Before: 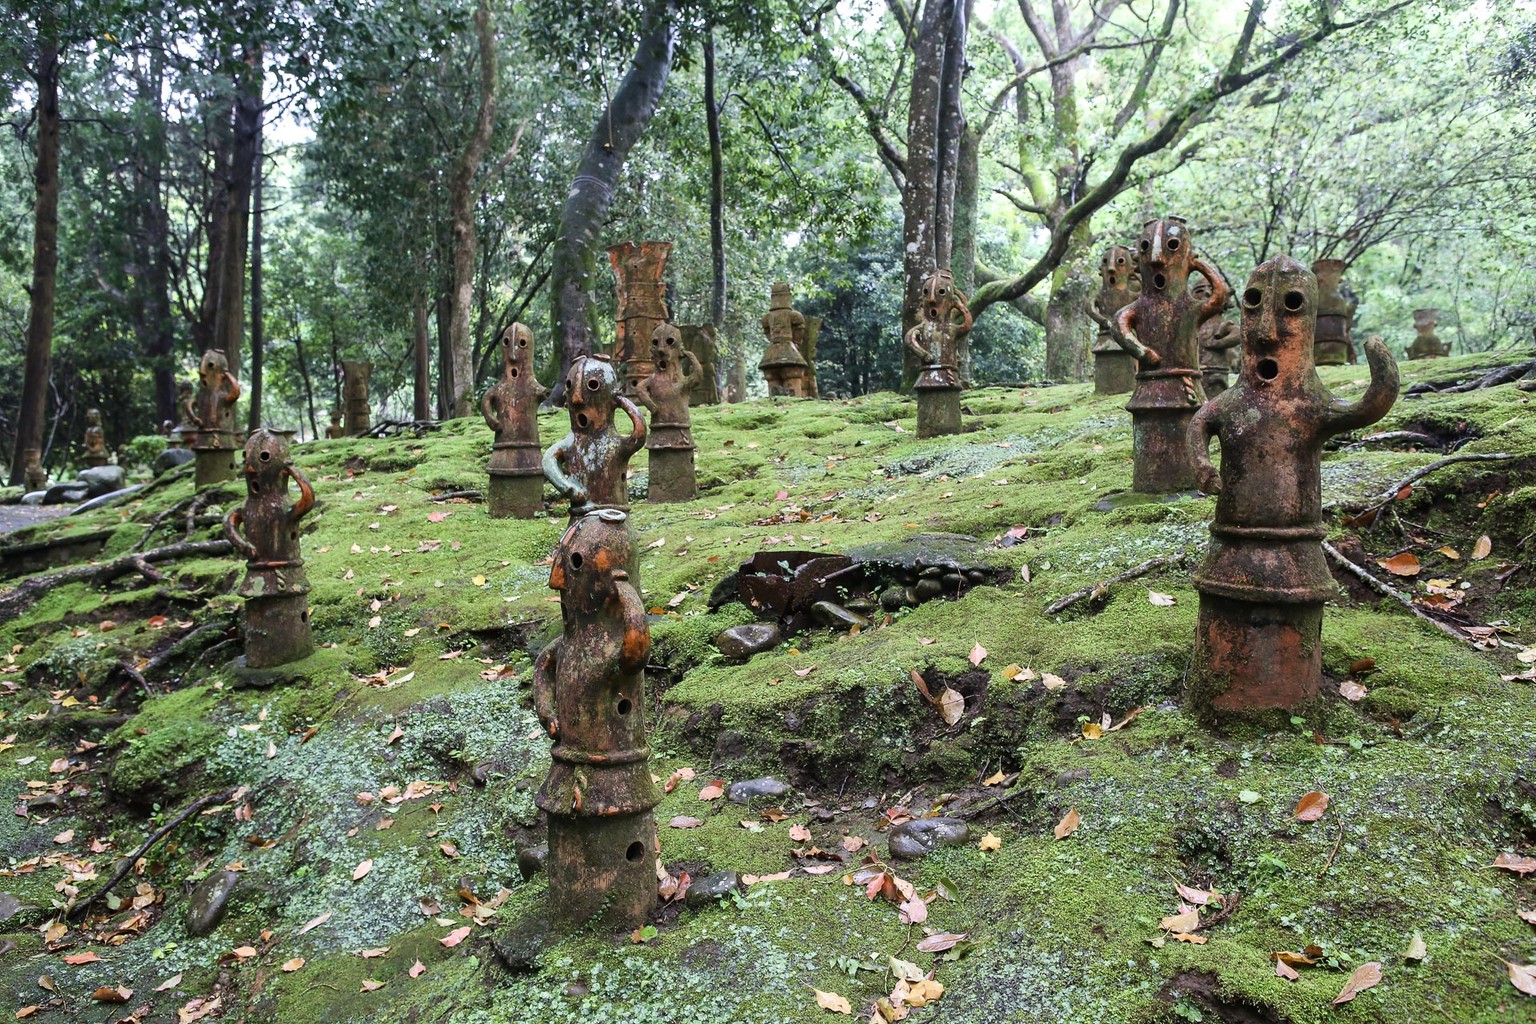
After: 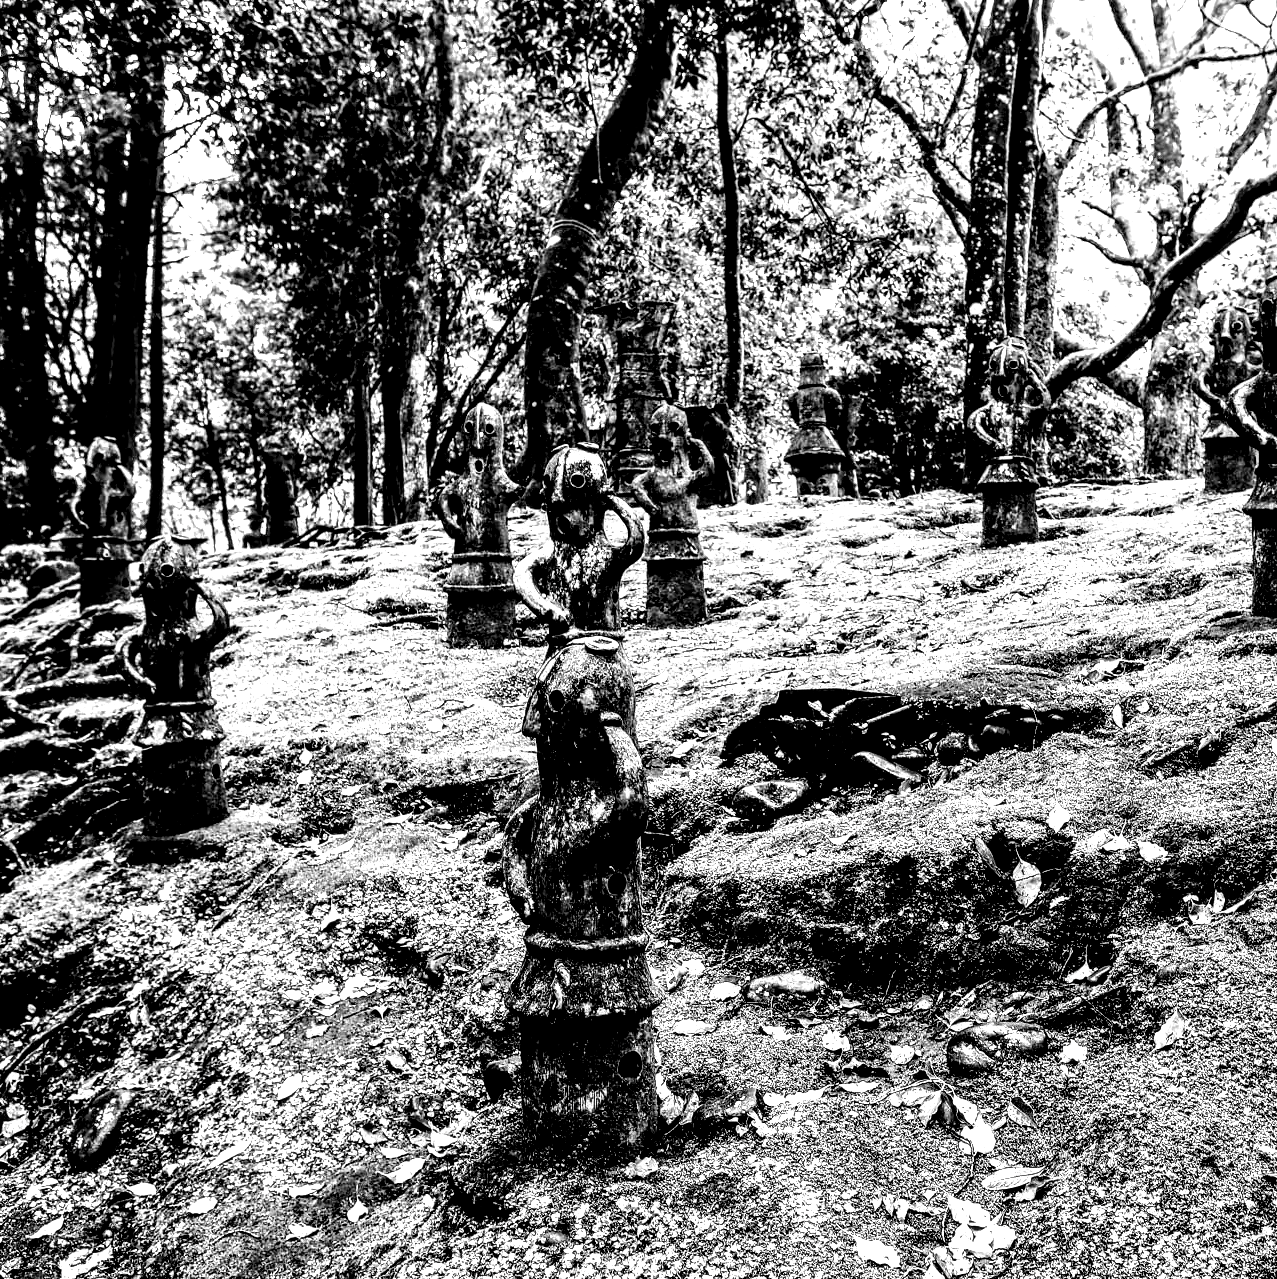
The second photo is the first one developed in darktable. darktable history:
tone equalizer: edges refinement/feathering 500, mask exposure compensation -1.57 EV, preserve details guided filter
local contrast: highlights 109%, shadows 42%, detail 293%
exposure: exposure 1.15 EV, compensate highlight preservation false
filmic rgb: black relative exposure -7.99 EV, white relative exposure 4.06 EV, hardness 4.13, color science v4 (2020)
tone curve: curves: ch0 [(0, 0) (0.003, 0.015) (0.011, 0.019) (0.025, 0.027) (0.044, 0.041) (0.069, 0.055) (0.1, 0.079) (0.136, 0.099) (0.177, 0.149) (0.224, 0.216) (0.277, 0.292) (0.335, 0.383) (0.399, 0.474) (0.468, 0.556) (0.543, 0.632) (0.623, 0.711) (0.709, 0.789) (0.801, 0.871) (0.898, 0.944) (1, 1)], color space Lab, linked channels, preserve colors none
crop and rotate: left 8.57%, right 24.874%
contrast brightness saturation: contrast -0.032, brightness -0.604, saturation -1
